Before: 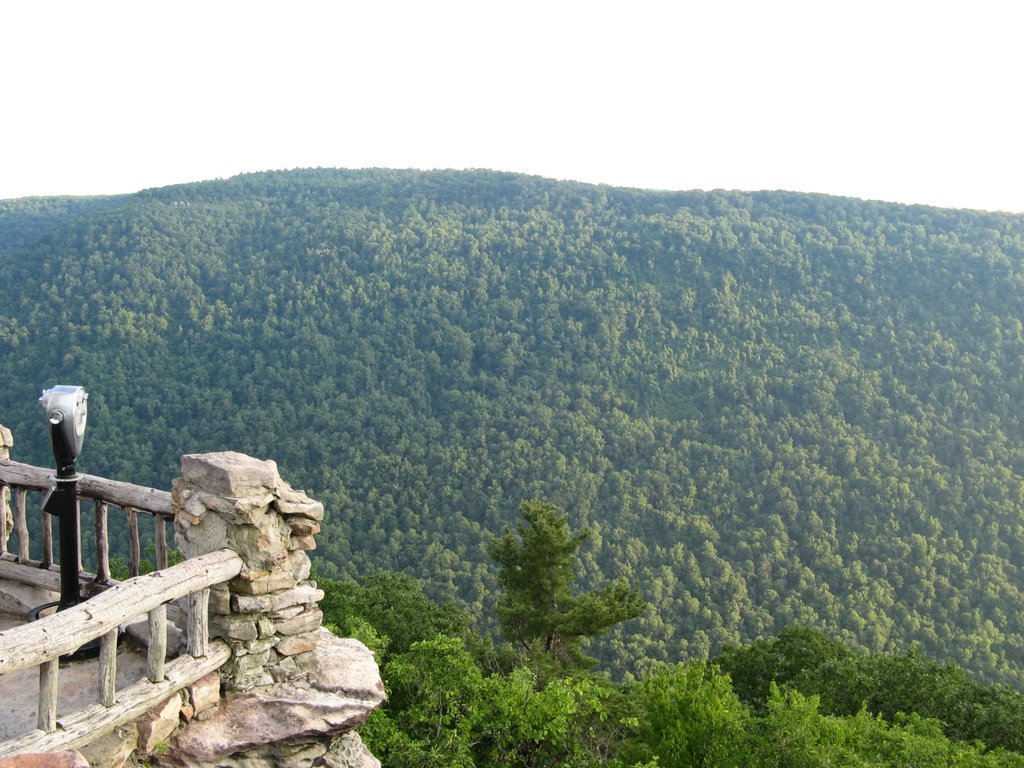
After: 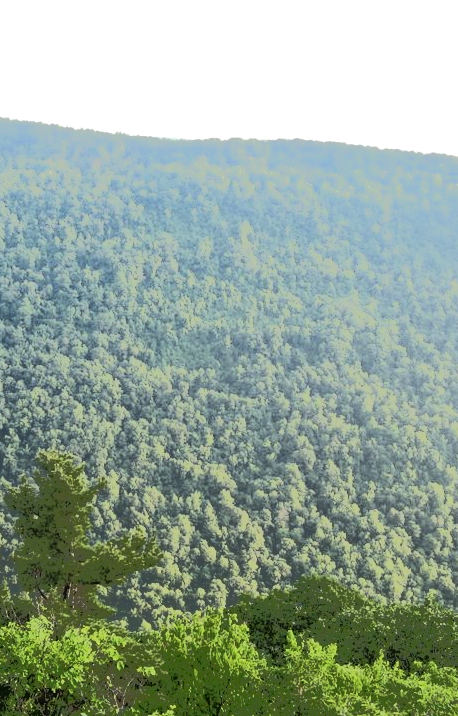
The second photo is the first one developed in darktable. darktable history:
tone curve: curves: ch0 [(0, 0) (0.003, 0.019) (0.011, 0.019) (0.025, 0.026) (0.044, 0.043) (0.069, 0.066) (0.1, 0.095) (0.136, 0.133) (0.177, 0.181) (0.224, 0.233) (0.277, 0.302) (0.335, 0.375) (0.399, 0.452) (0.468, 0.532) (0.543, 0.609) (0.623, 0.695) (0.709, 0.775) (0.801, 0.865) (0.898, 0.932) (1, 1)], color space Lab, independent channels, preserve colors none
crop: left 47.218%, top 6.664%, right 8.033%
tone equalizer: -7 EV -0.605 EV, -6 EV 1.01 EV, -5 EV -0.45 EV, -4 EV 0.447 EV, -3 EV 0.442 EV, -2 EV 0.179 EV, -1 EV -0.165 EV, +0 EV -0.414 EV, edges refinement/feathering 500, mask exposure compensation -1.57 EV, preserve details no
